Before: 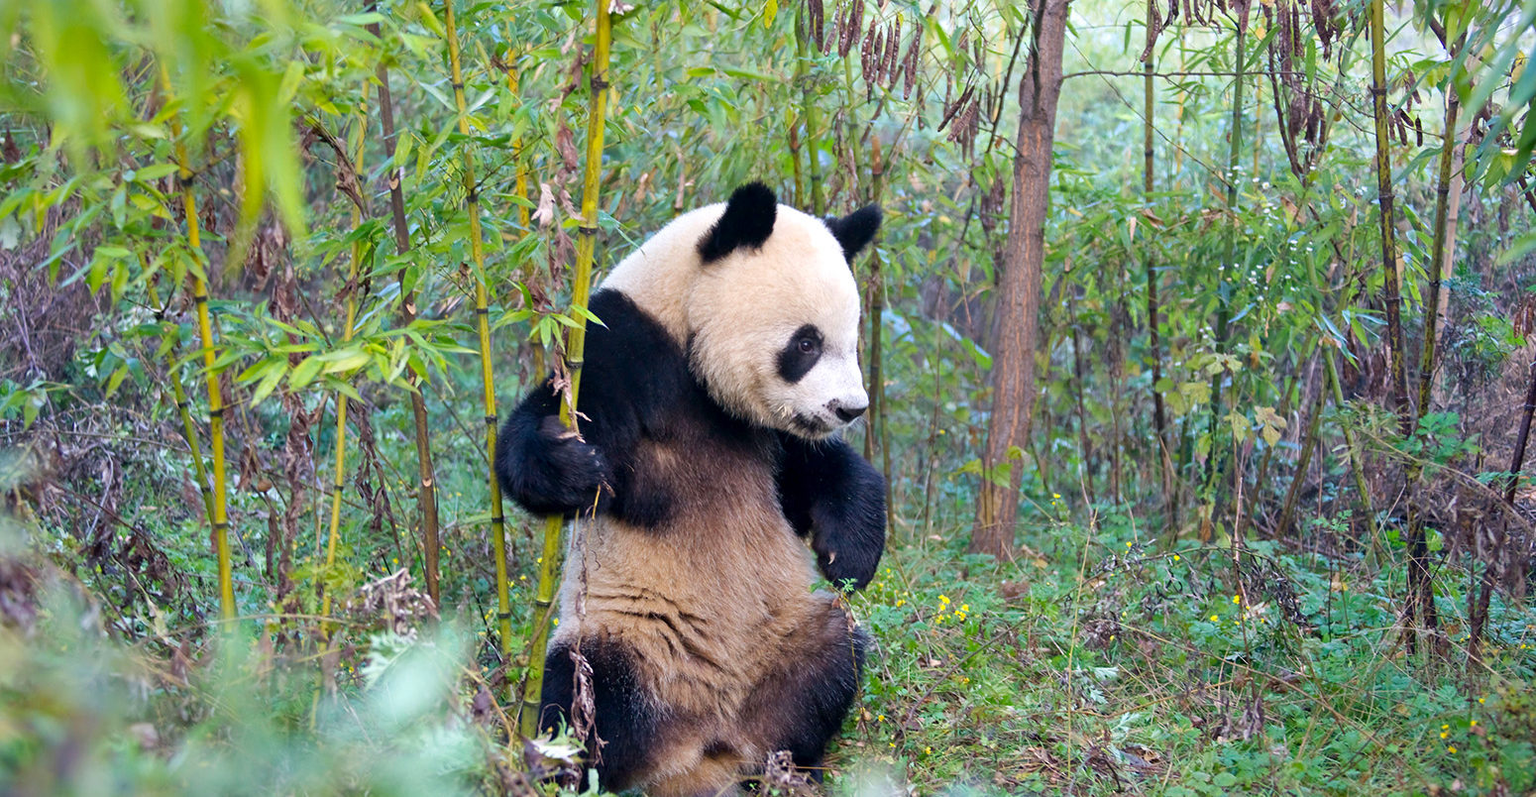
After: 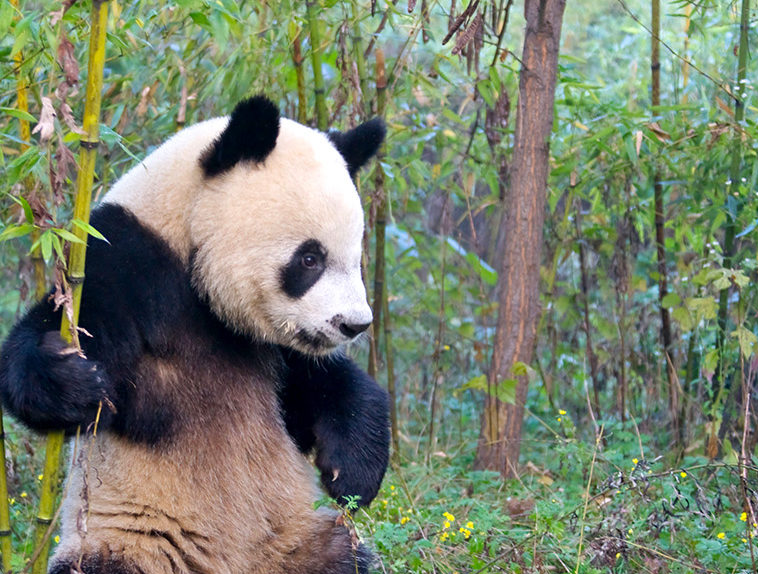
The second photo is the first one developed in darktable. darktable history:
crop: left 32.549%, top 10.989%, right 18.526%, bottom 17.501%
